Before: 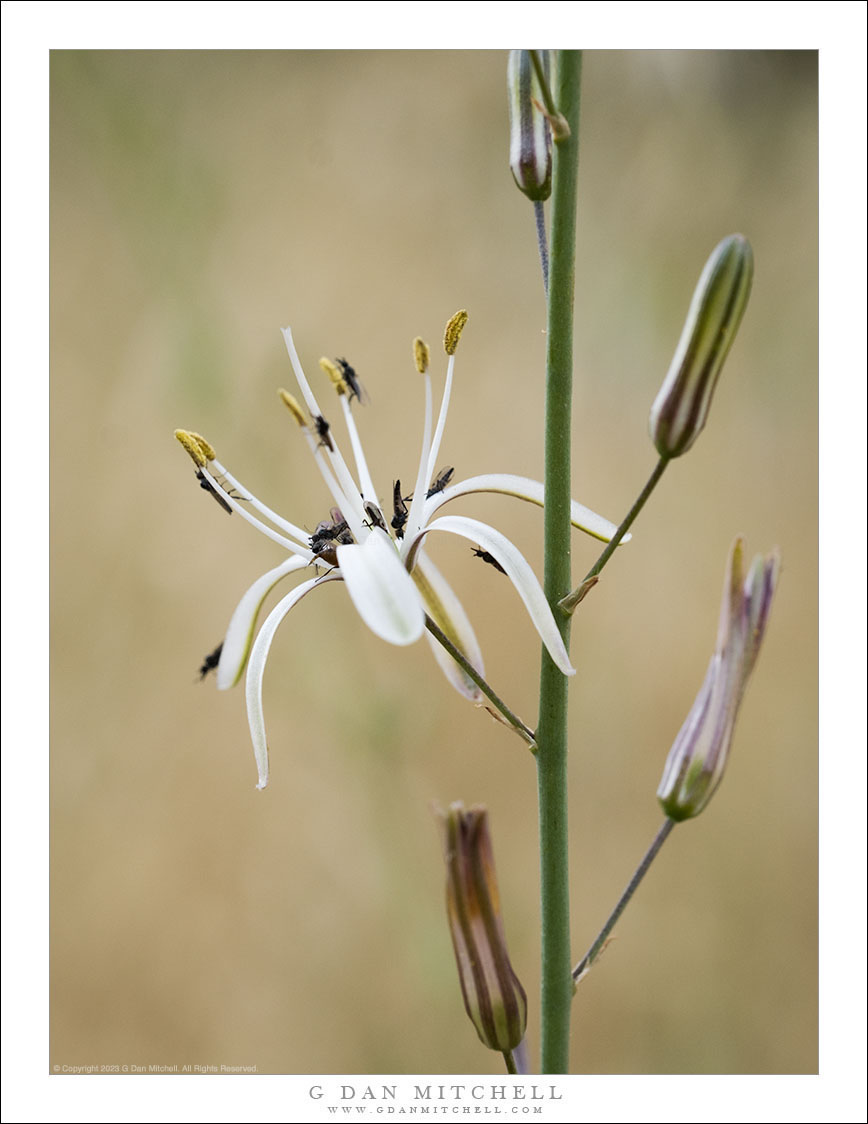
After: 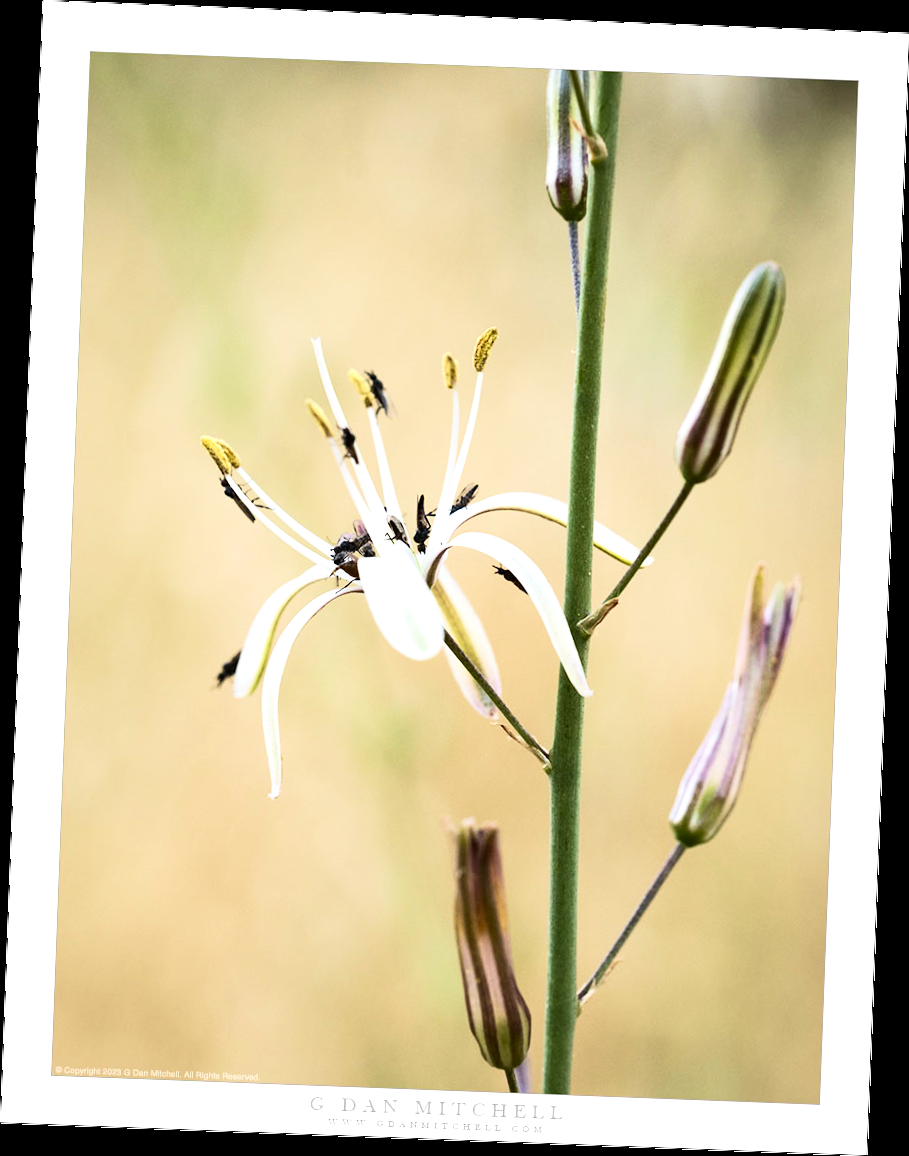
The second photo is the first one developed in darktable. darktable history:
rotate and perspective: rotation 2.17°, automatic cropping off
exposure: exposure 0.6 EV, compensate highlight preservation false
contrast brightness saturation: contrast 0.28
velvia: on, module defaults
